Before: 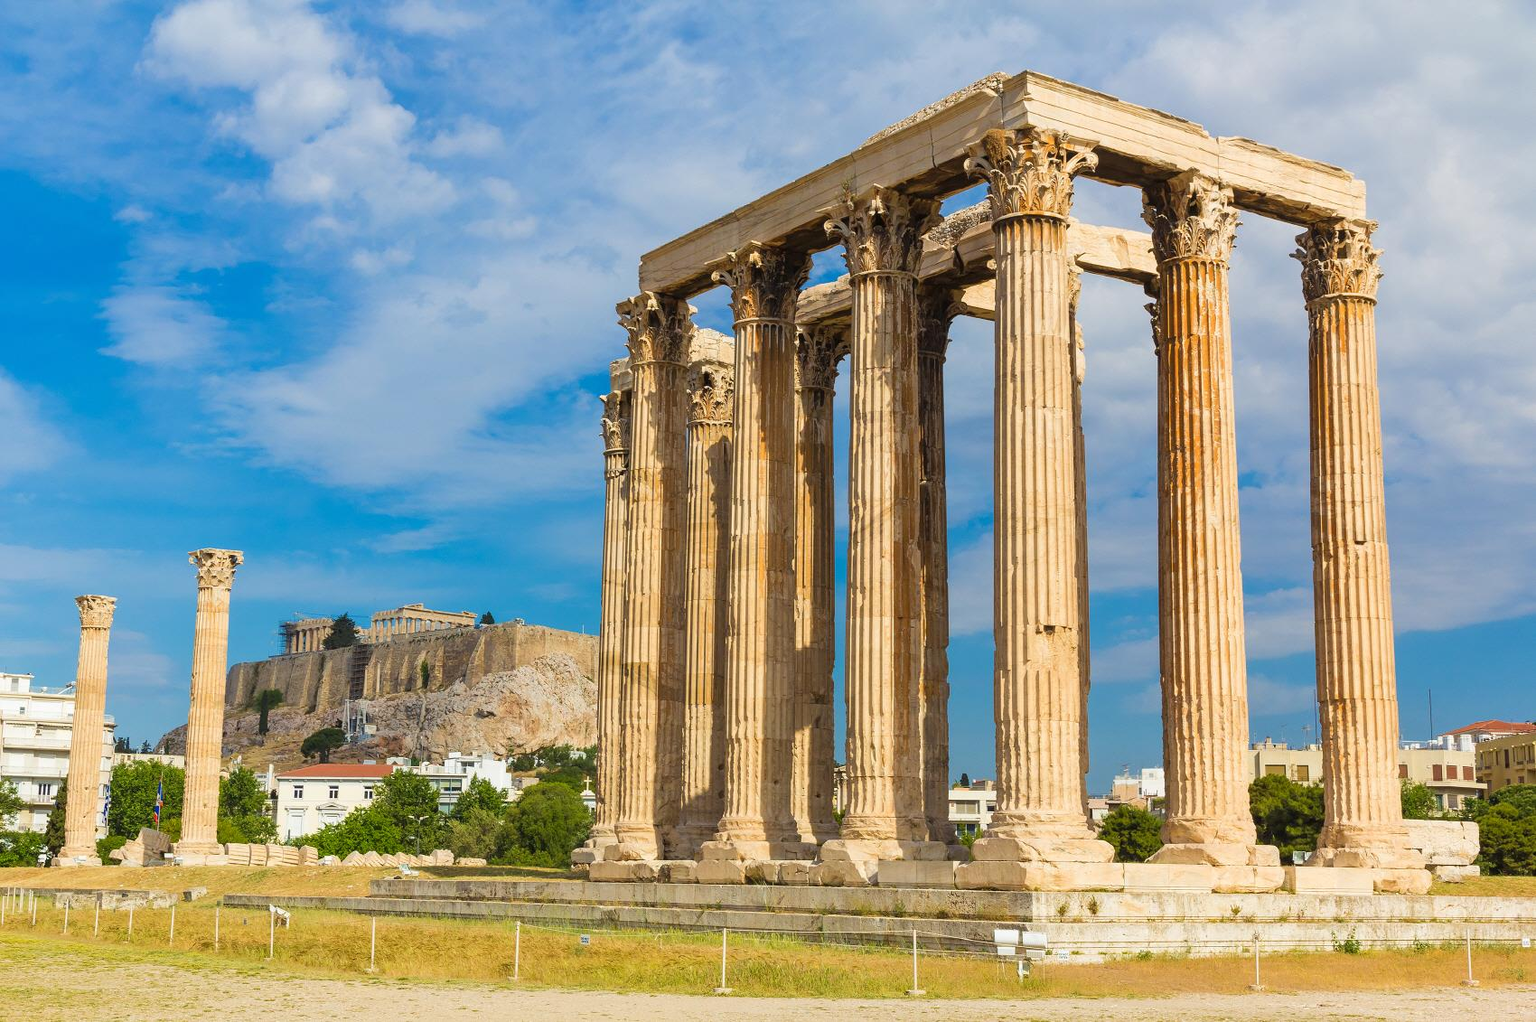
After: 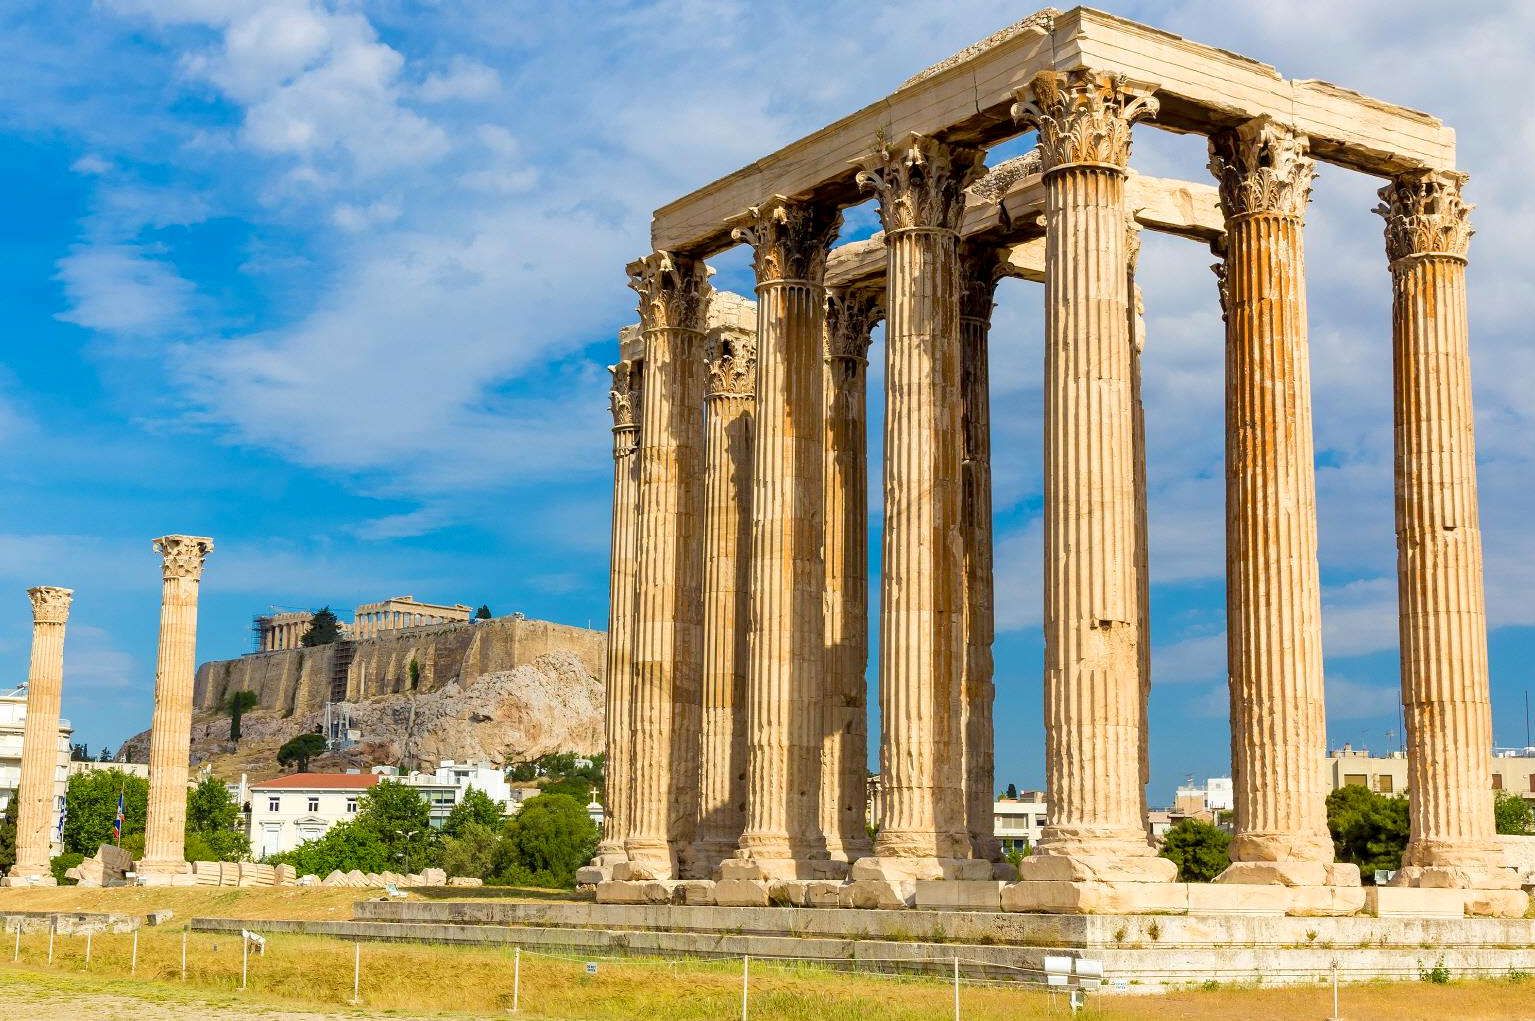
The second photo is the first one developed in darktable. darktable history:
crop: left 3.305%, top 6.436%, right 6.389%, bottom 3.258%
exposure: black level correction 0.009, exposure 0.119 EV, compensate highlight preservation false
